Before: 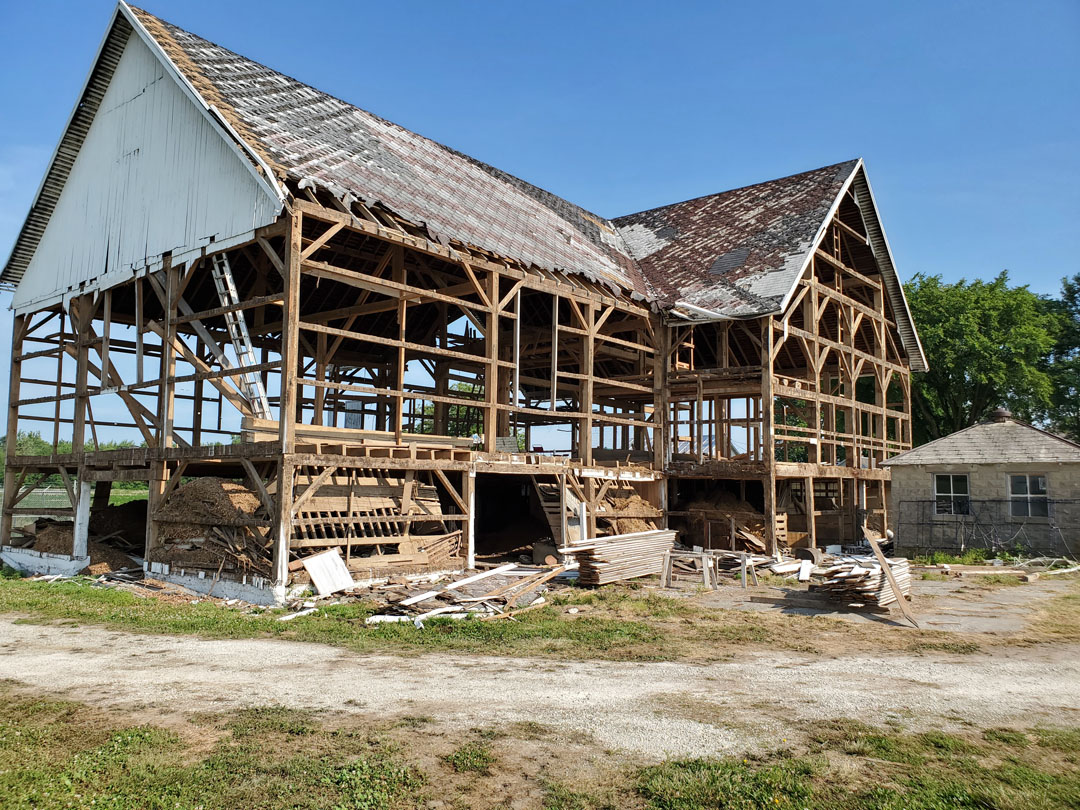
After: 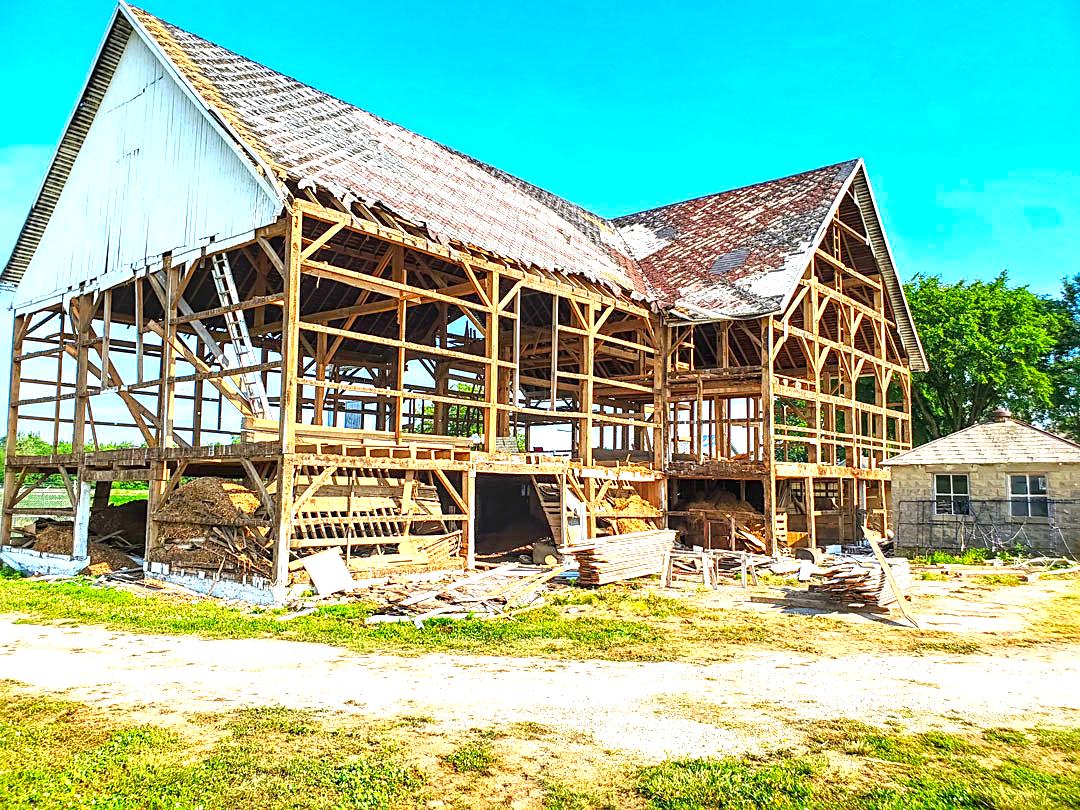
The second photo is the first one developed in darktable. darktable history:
color correction: saturation 1.8
sharpen: on, module defaults
local contrast: highlights 35%, detail 135%
exposure: black level correction 0, exposure 1.45 EV, compensate exposure bias true, compensate highlight preservation false
